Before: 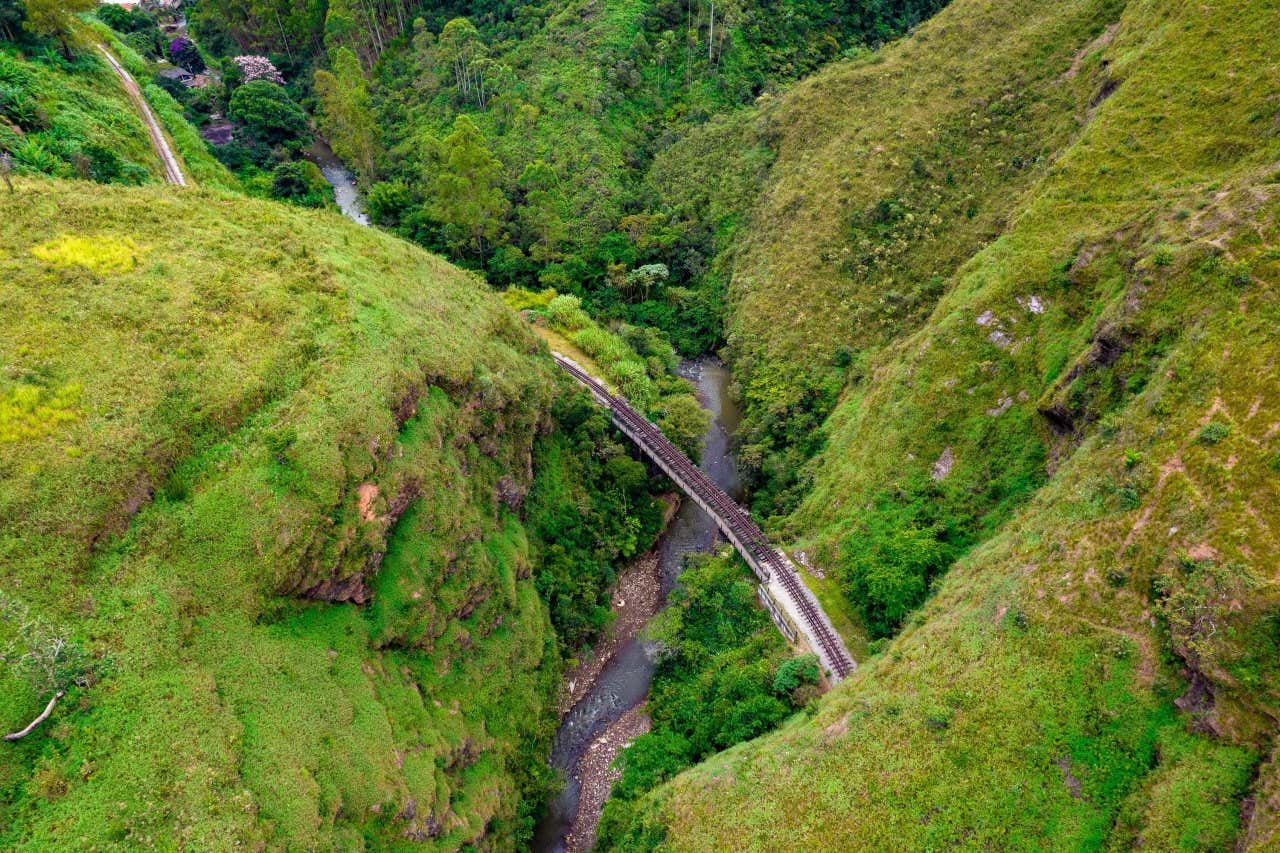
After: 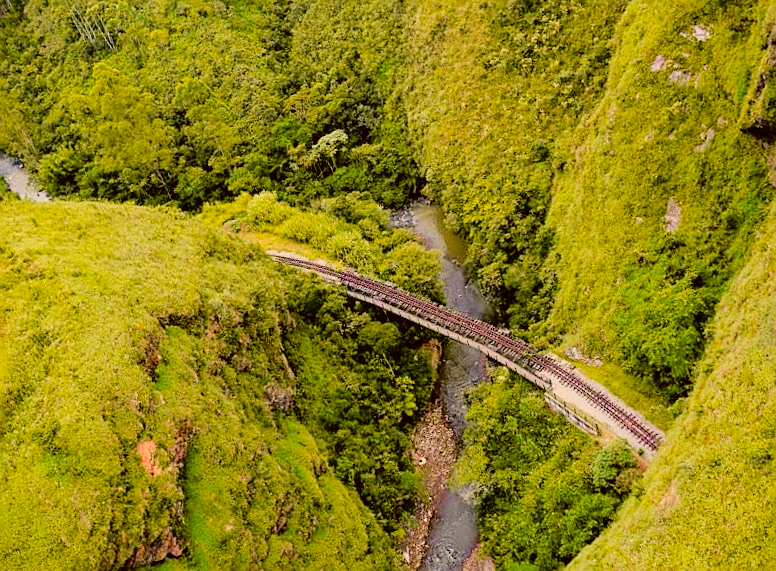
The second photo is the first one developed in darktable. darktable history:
tone curve: curves: ch0 [(0, 0) (0.07, 0.052) (0.23, 0.254) (0.486, 0.53) (0.822, 0.825) (0.994, 0.955)]; ch1 [(0, 0) (0.226, 0.261) (0.379, 0.442) (0.469, 0.472) (0.495, 0.495) (0.514, 0.504) (0.561, 0.568) (0.59, 0.612) (1, 1)]; ch2 [(0, 0) (0.269, 0.299) (0.459, 0.441) (0.498, 0.499) (0.523, 0.52) (0.551, 0.576) (0.629, 0.643) (0.659, 0.681) (0.718, 0.764) (1, 1)], color space Lab, independent channels, preserve colors none
crop and rotate: angle 21.22°, left 6.773%, right 3.727%, bottom 1.153%
color correction: highlights a* 8.72, highlights b* 15.01, shadows a* -0.664, shadows b* 26.69
sharpen: on, module defaults
exposure: exposure 0.572 EV, compensate exposure bias true, compensate highlight preservation false
filmic rgb: black relative exposure -7.65 EV, white relative exposure 4.56 EV, hardness 3.61
tone equalizer: edges refinement/feathering 500, mask exposure compensation -1.57 EV, preserve details no
